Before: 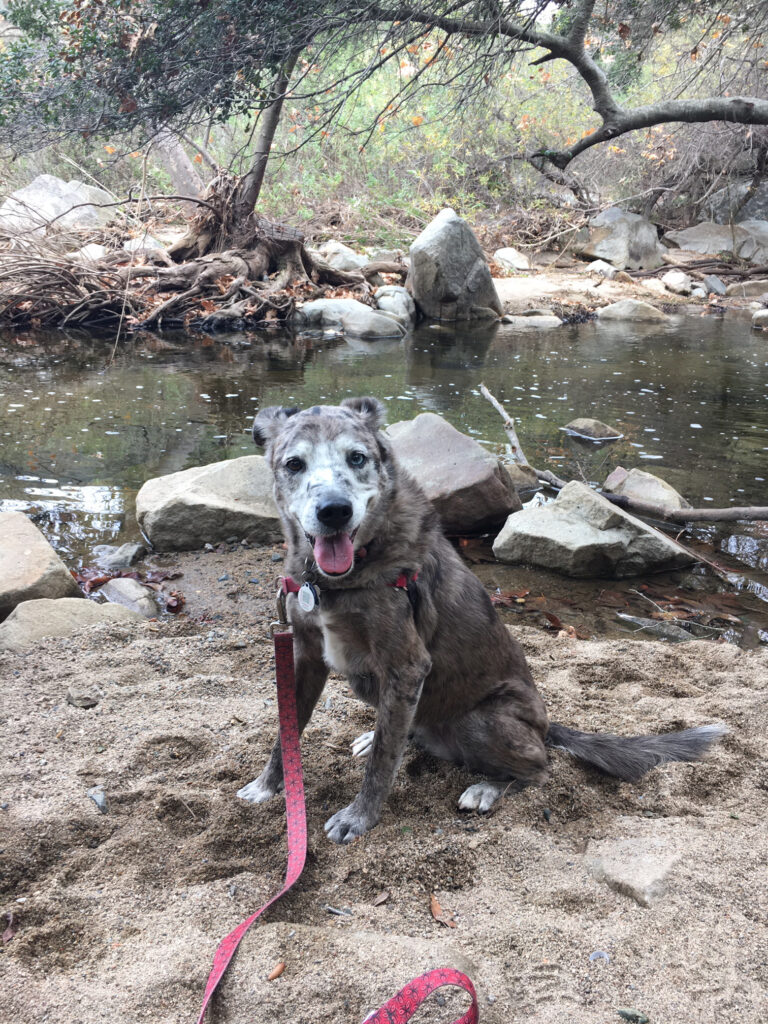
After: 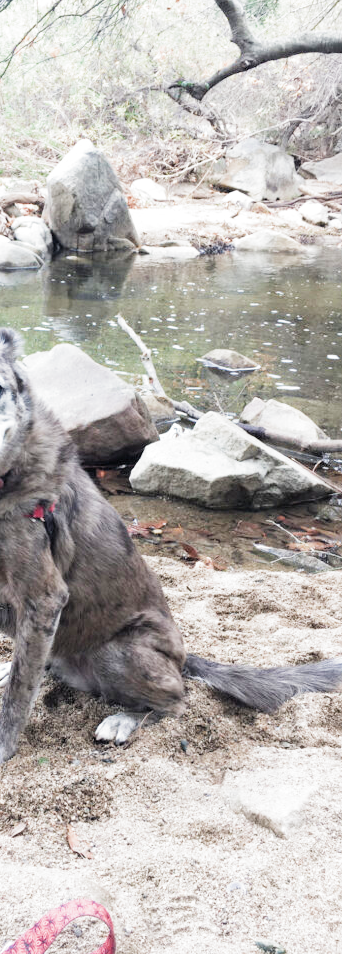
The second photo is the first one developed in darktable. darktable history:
crop: left 47.292%, top 6.779%, right 8.105%
exposure: black level correction 0.001, exposure 1.658 EV, compensate highlight preservation false
filmic rgb: black relative exposure -7.98 EV, white relative exposure 4.02 EV, hardness 4.17, color science v4 (2020), contrast in shadows soft, contrast in highlights soft
